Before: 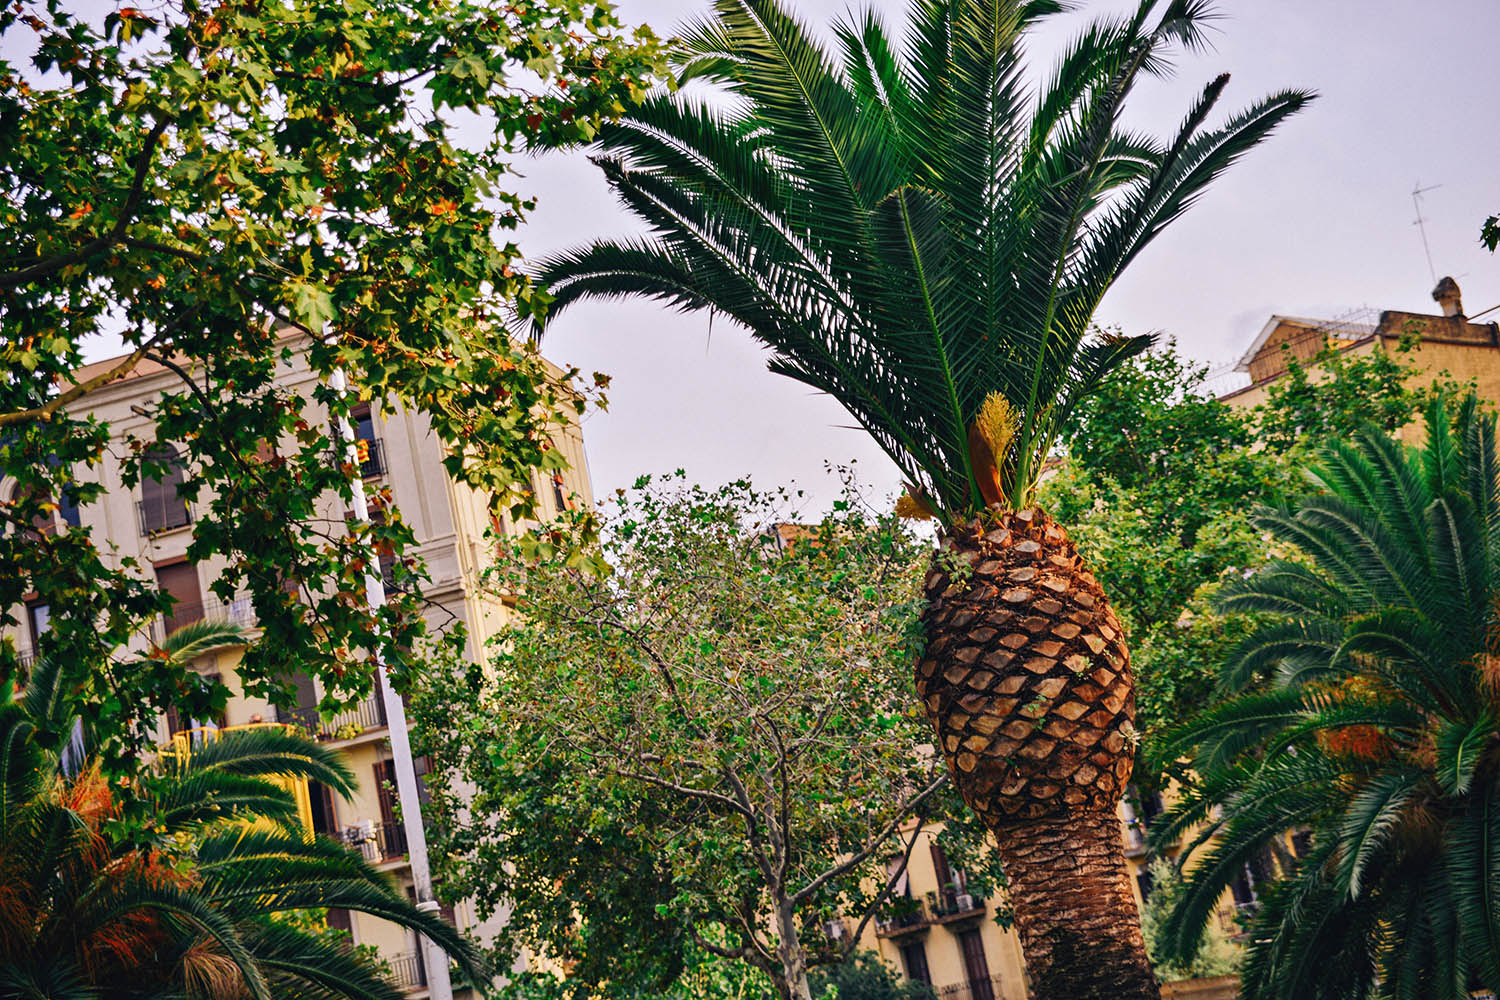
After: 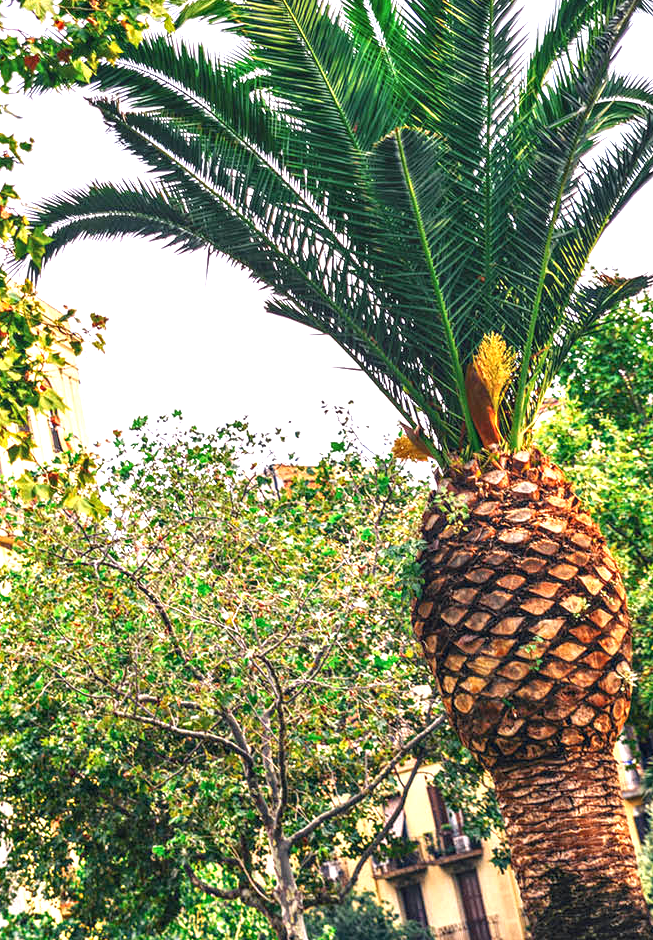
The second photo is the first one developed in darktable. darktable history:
local contrast: on, module defaults
exposure: exposure 1.222 EV, compensate highlight preservation false
crop: left 33.575%, top 5.983%, right 22.892%
